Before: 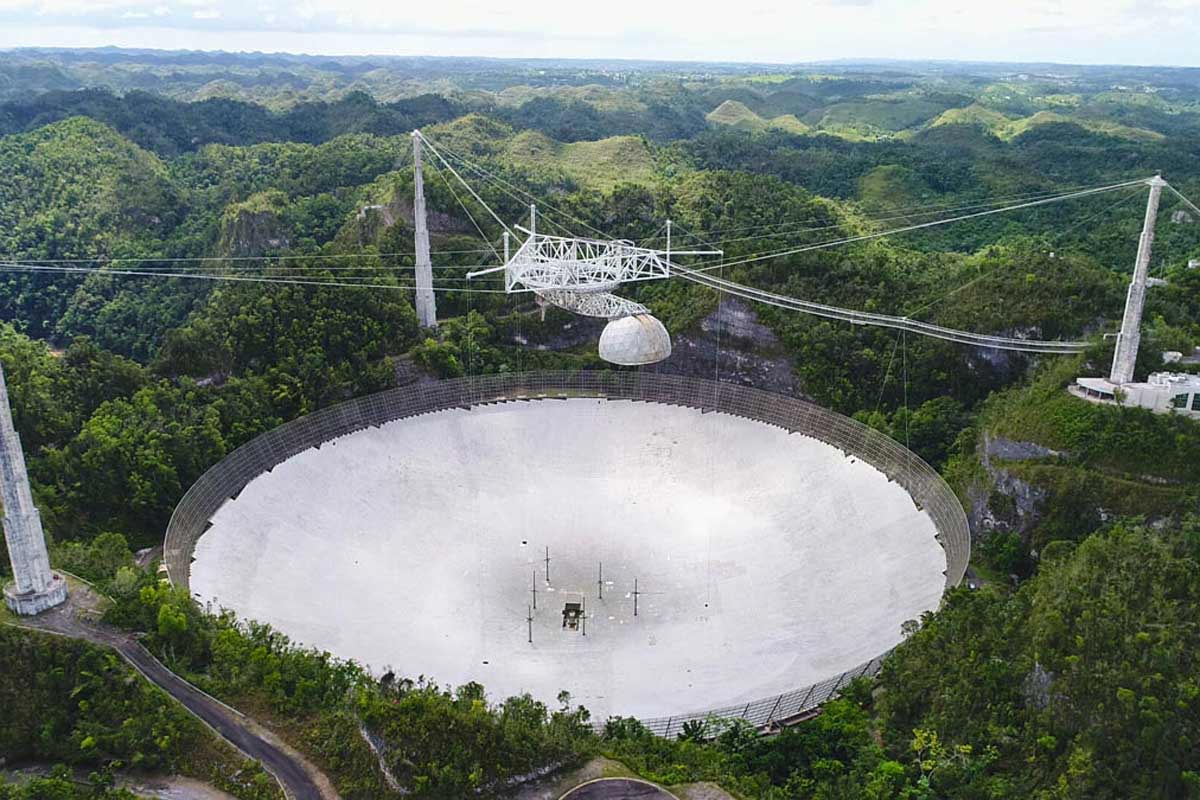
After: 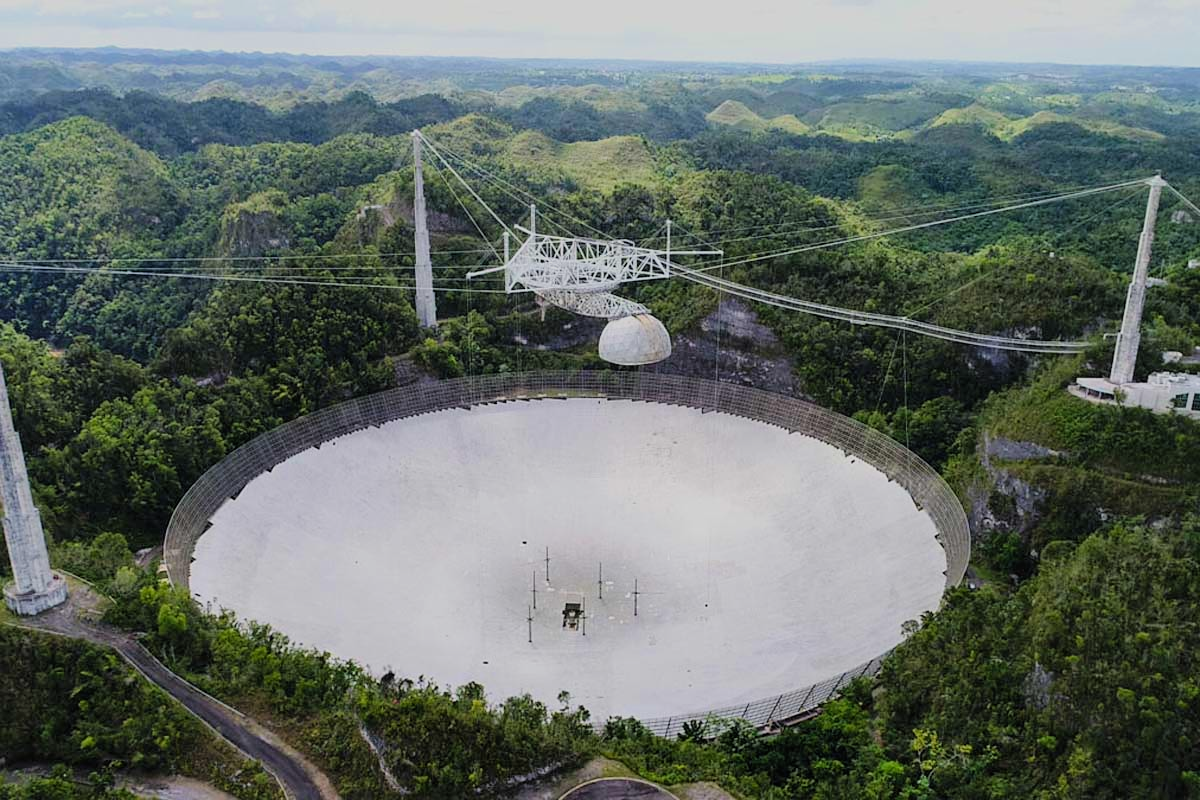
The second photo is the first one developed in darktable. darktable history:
tone equalizer: on, module defaults
filmic rgb: black relative exposure -7.65 EV, white relative exposure 4.56 EV, hardness 3.61, color science v6 (2022)
